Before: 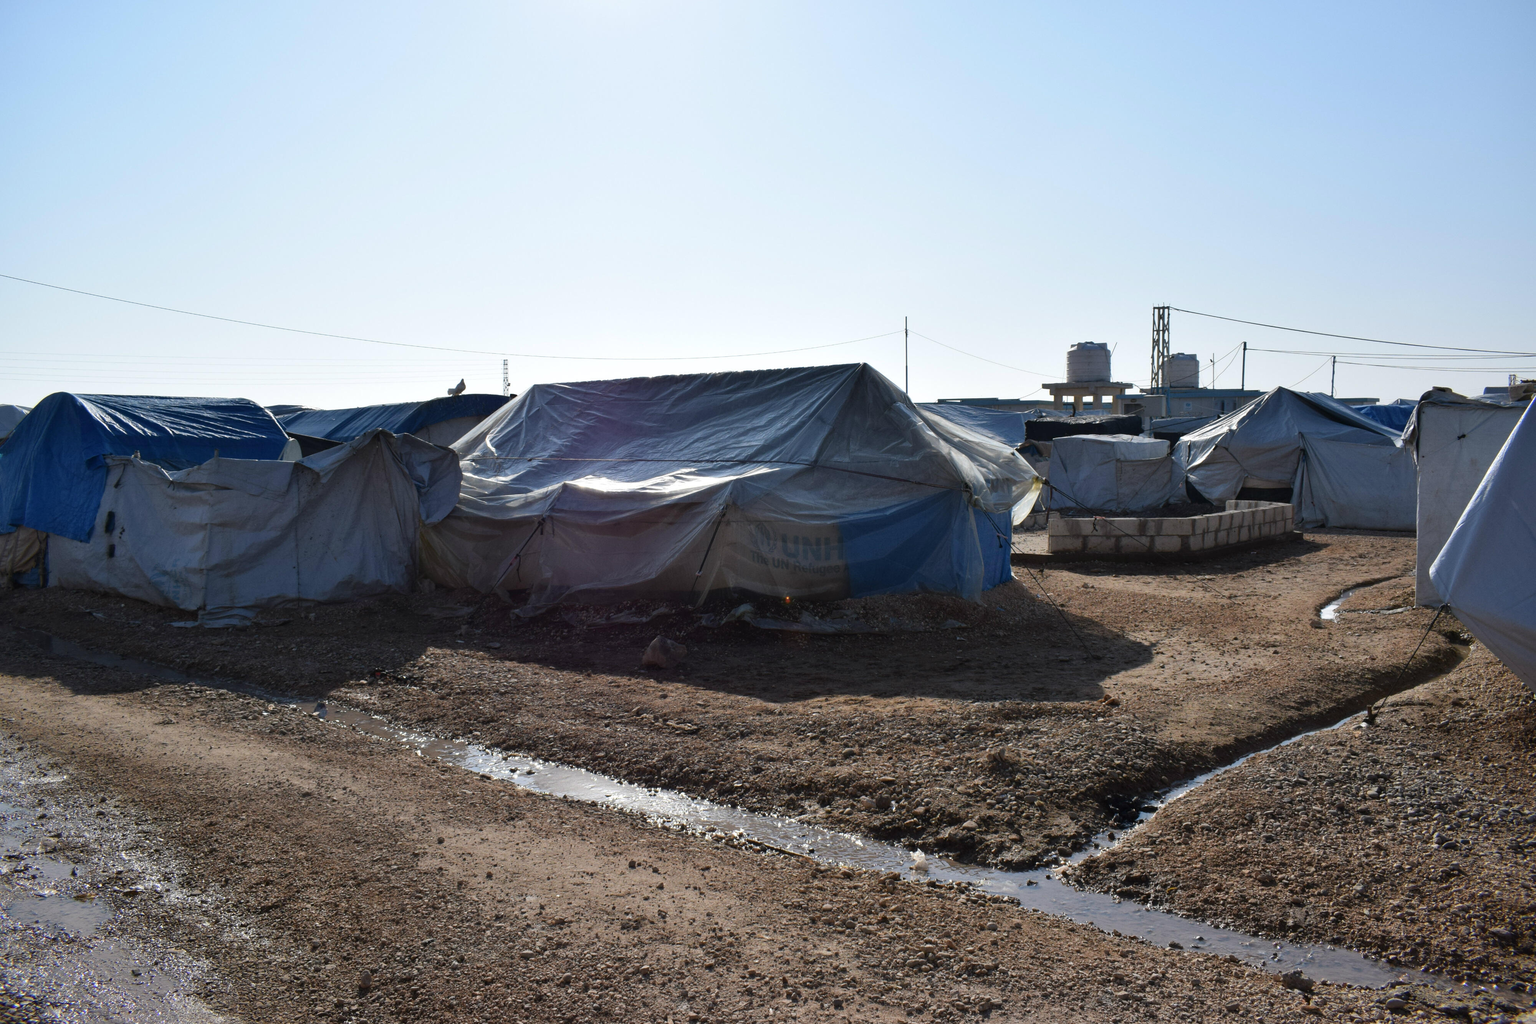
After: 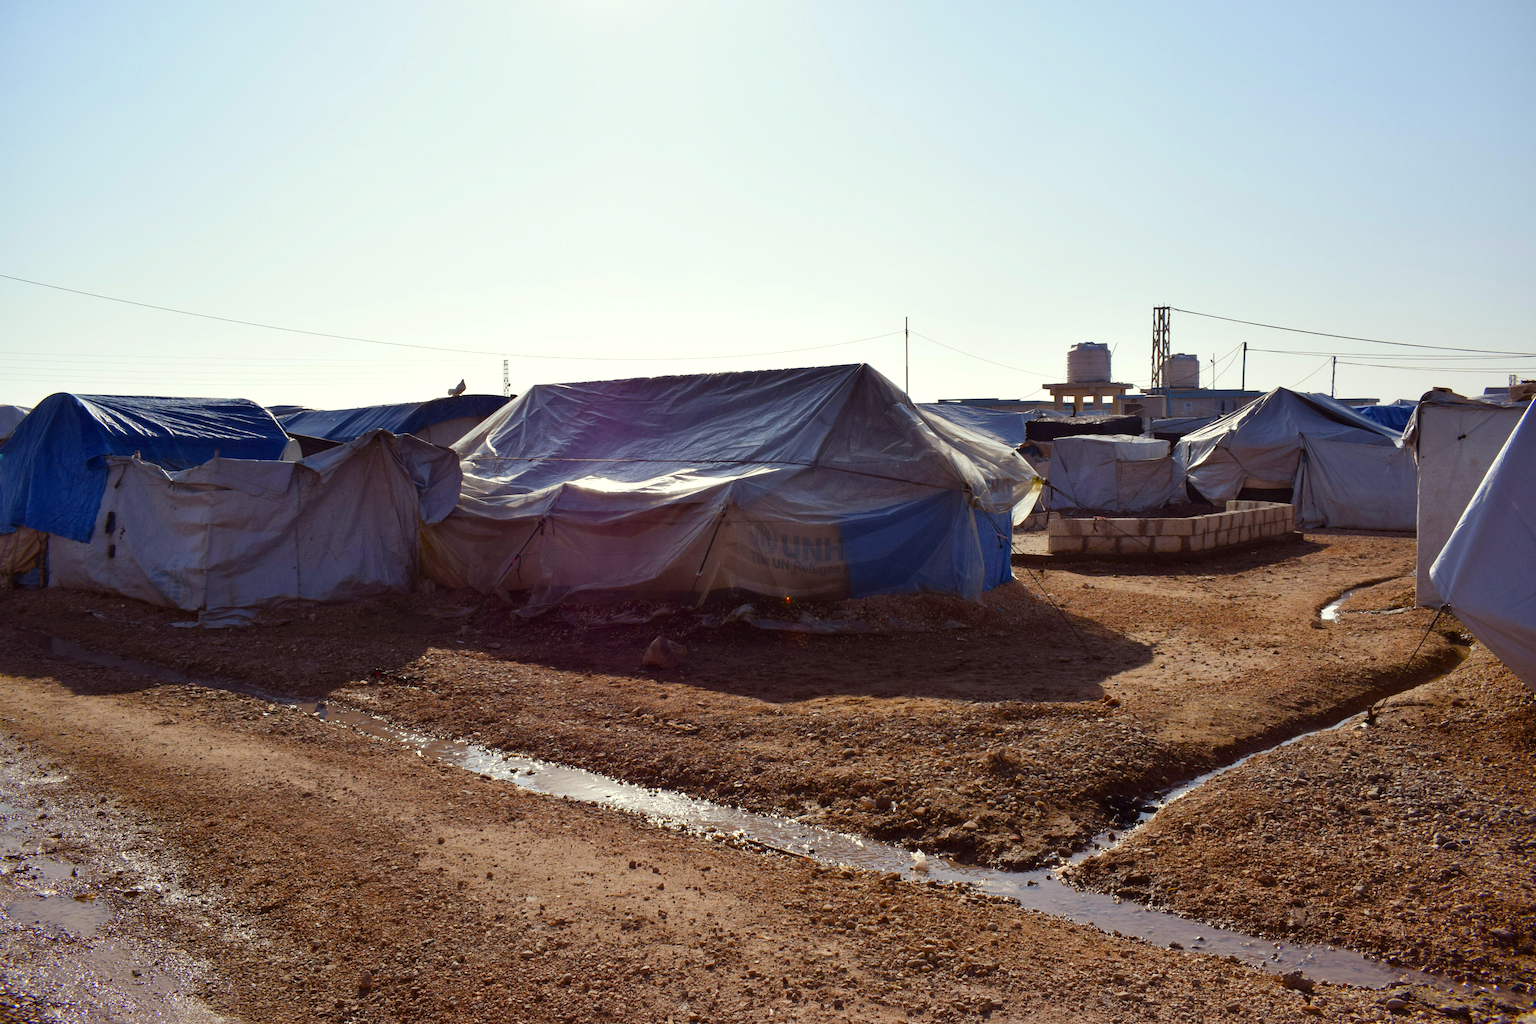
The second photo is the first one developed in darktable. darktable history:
color balance rgb: power › chroma 1.539%, power › hue 27.34°, highlights gain › luminance 5.778%, highlights gain › chroma 2.593%, highlights gain › hue 92.34°, perceptual saturation grading › global saturation 20%, perceptual saturation grading › highlights -25.014%, perceptual saturation grading › shadows 49.515%
